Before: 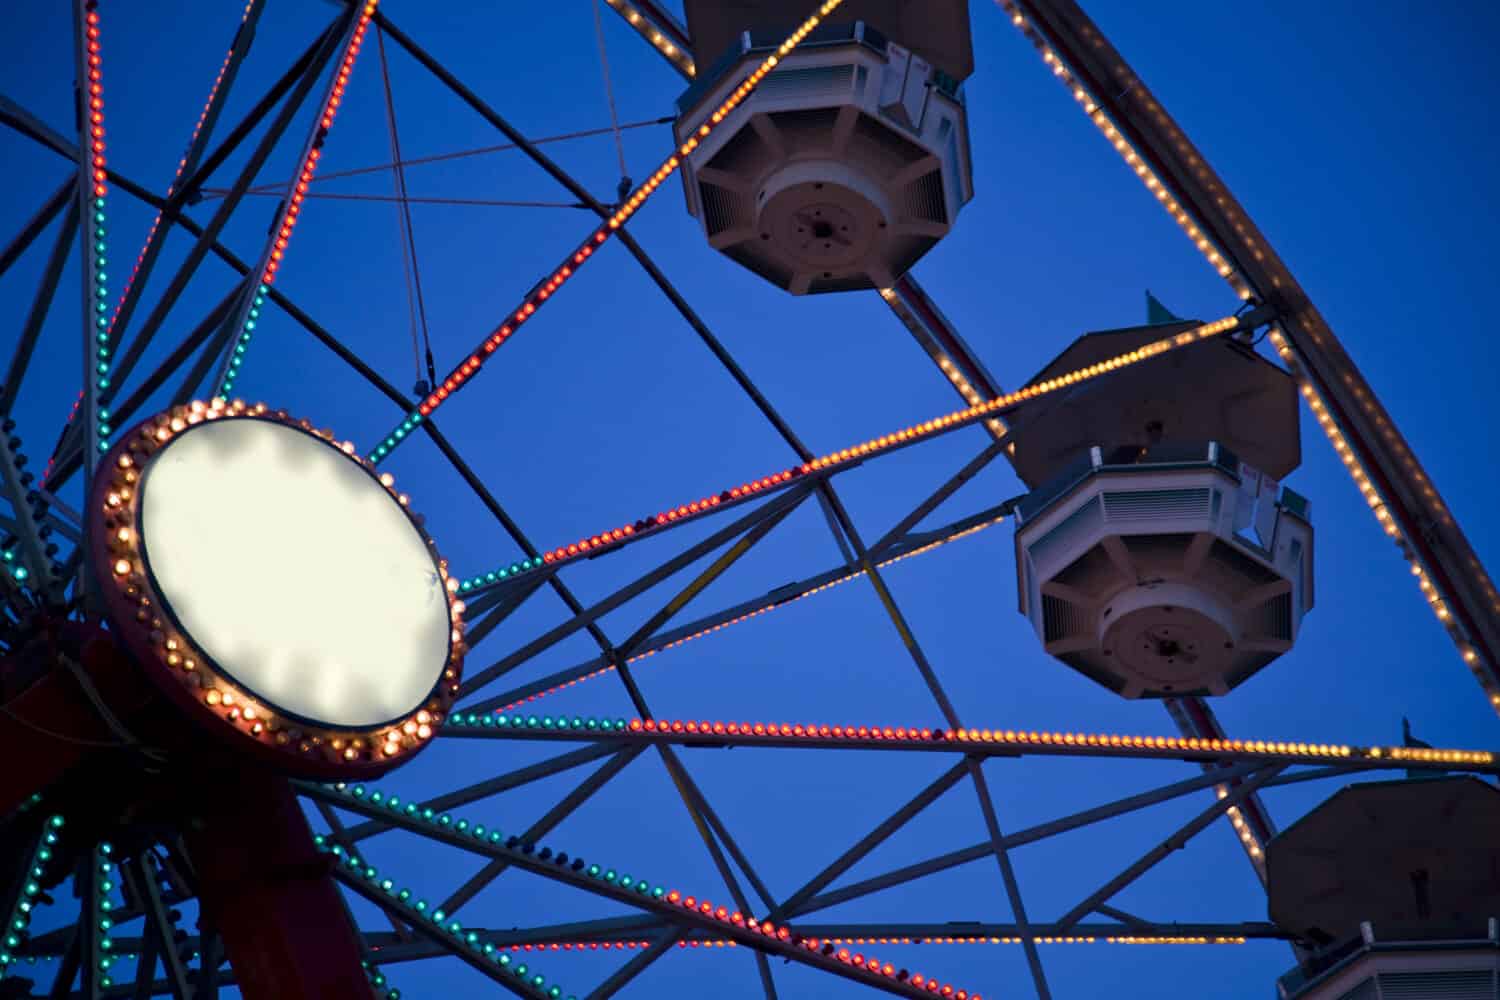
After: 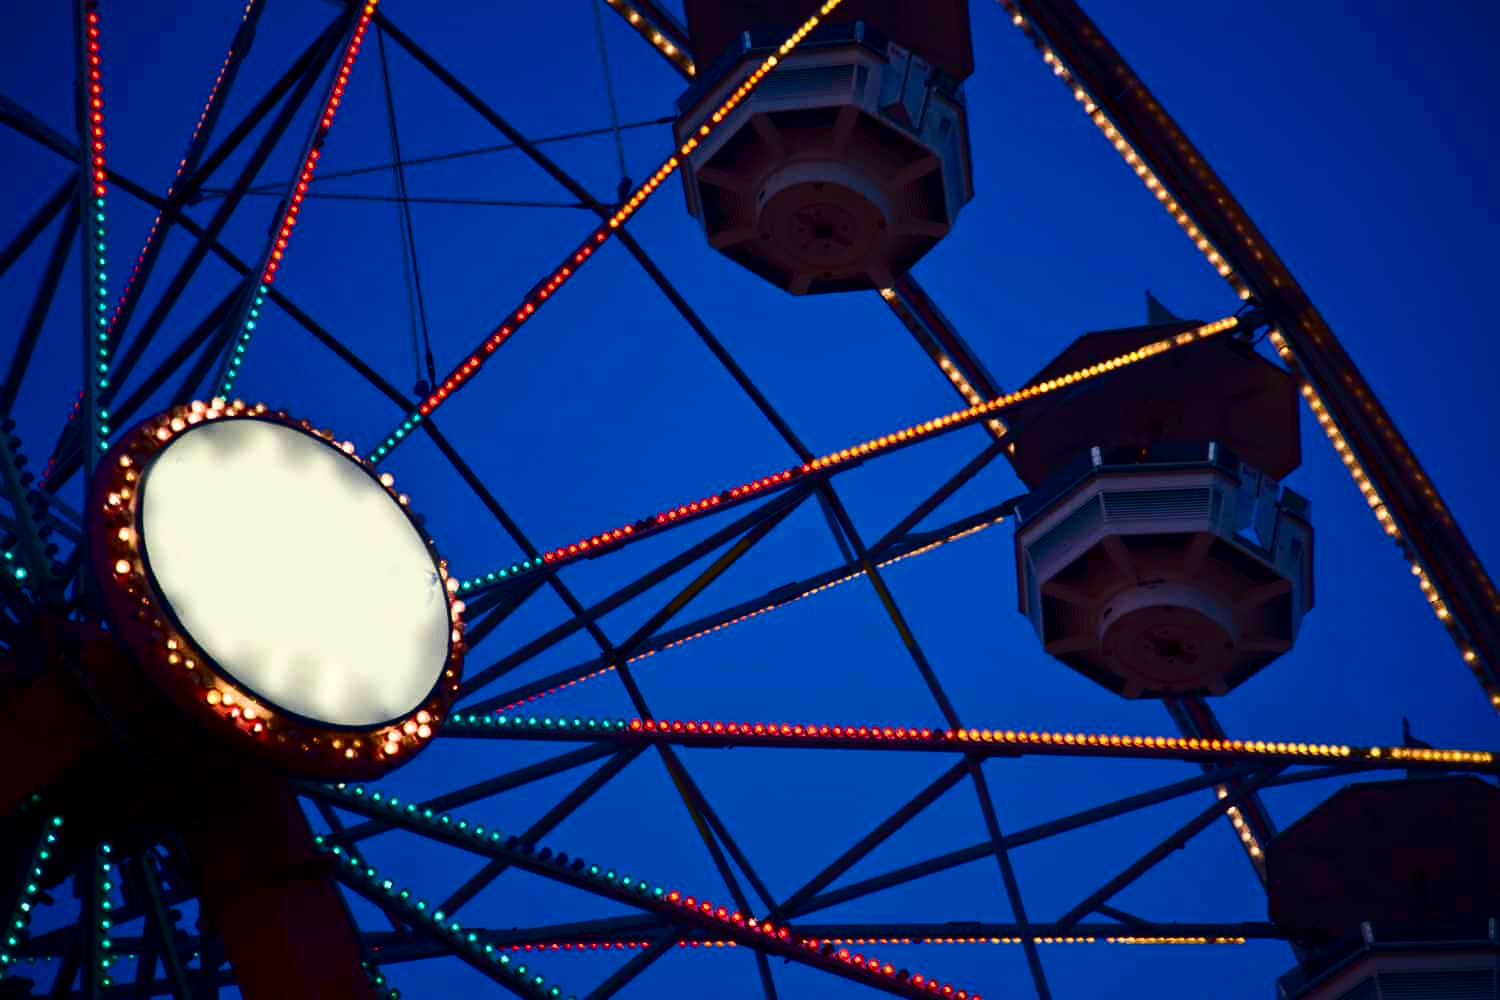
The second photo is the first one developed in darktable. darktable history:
contrast brightness saturation: contrast 0.221, brightness -0.189, saturation 0.239
